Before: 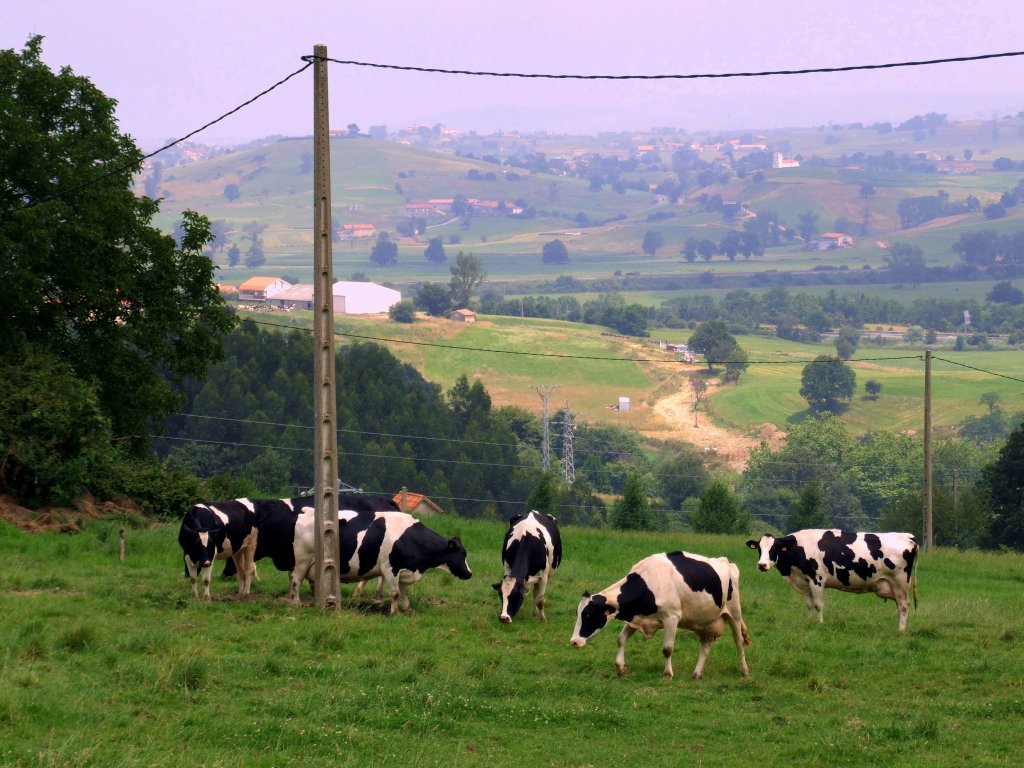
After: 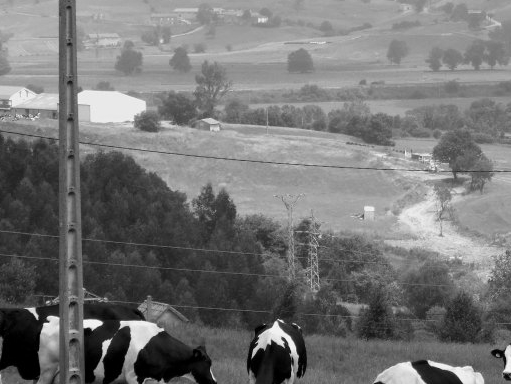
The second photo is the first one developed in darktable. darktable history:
monochrome: on, module defaults
crop: left 25%, top 25%, right 25%, bottom 25%
color balance rgb: linear chroma grading › global chroma 15%, perceptual saturation grading › global saturation 30%
